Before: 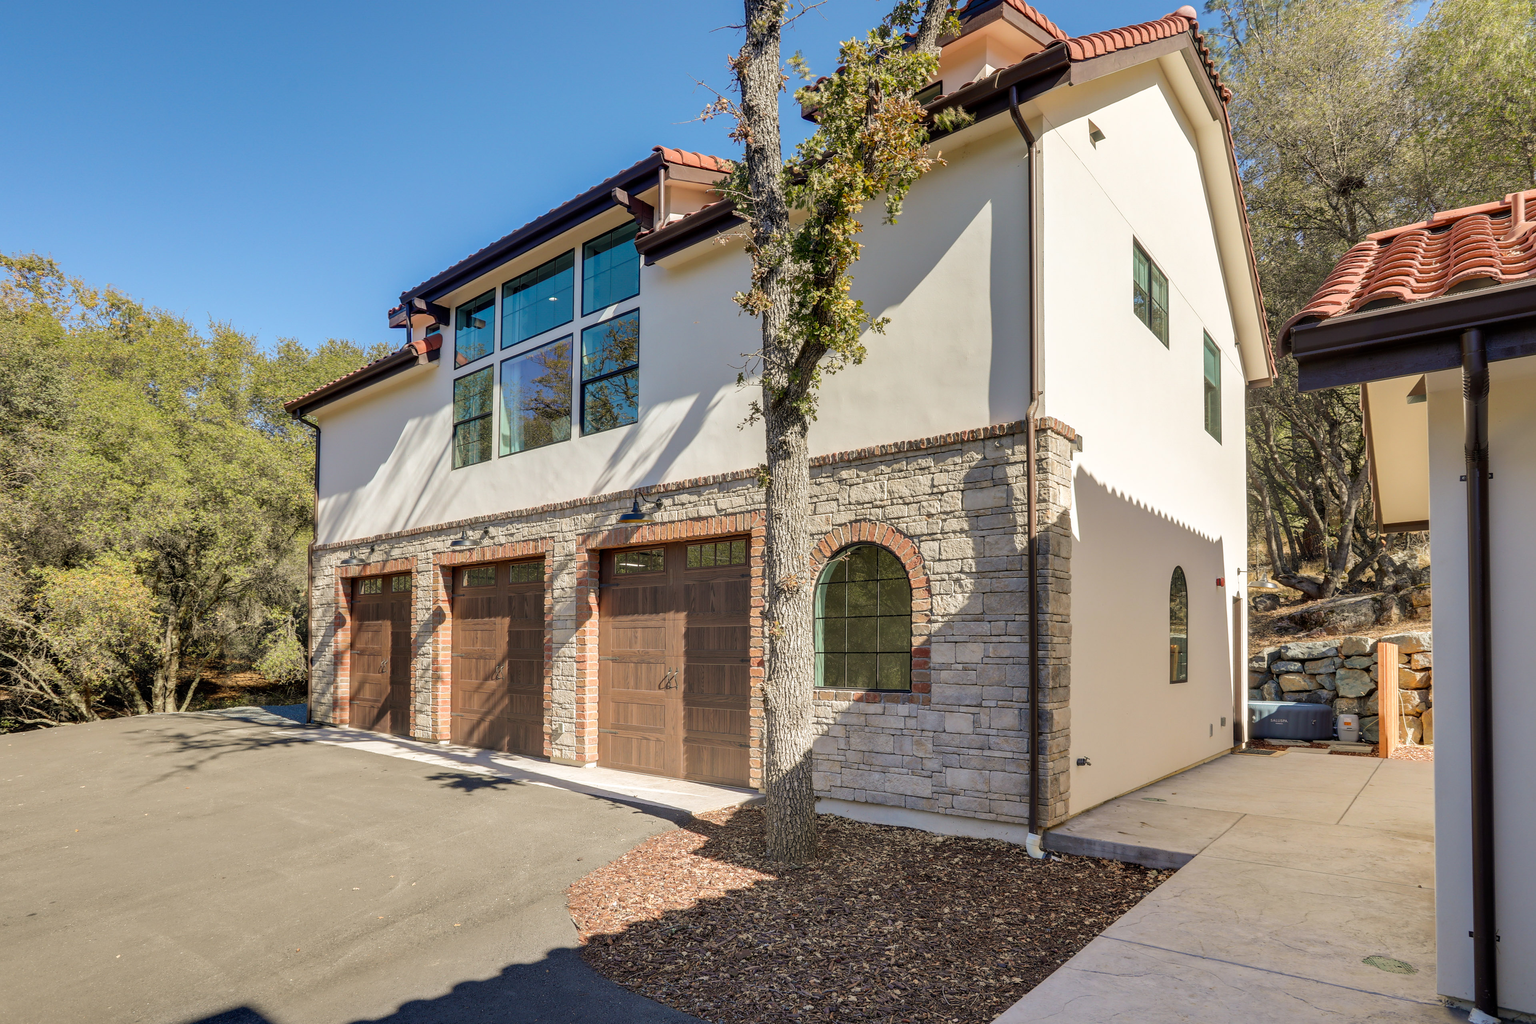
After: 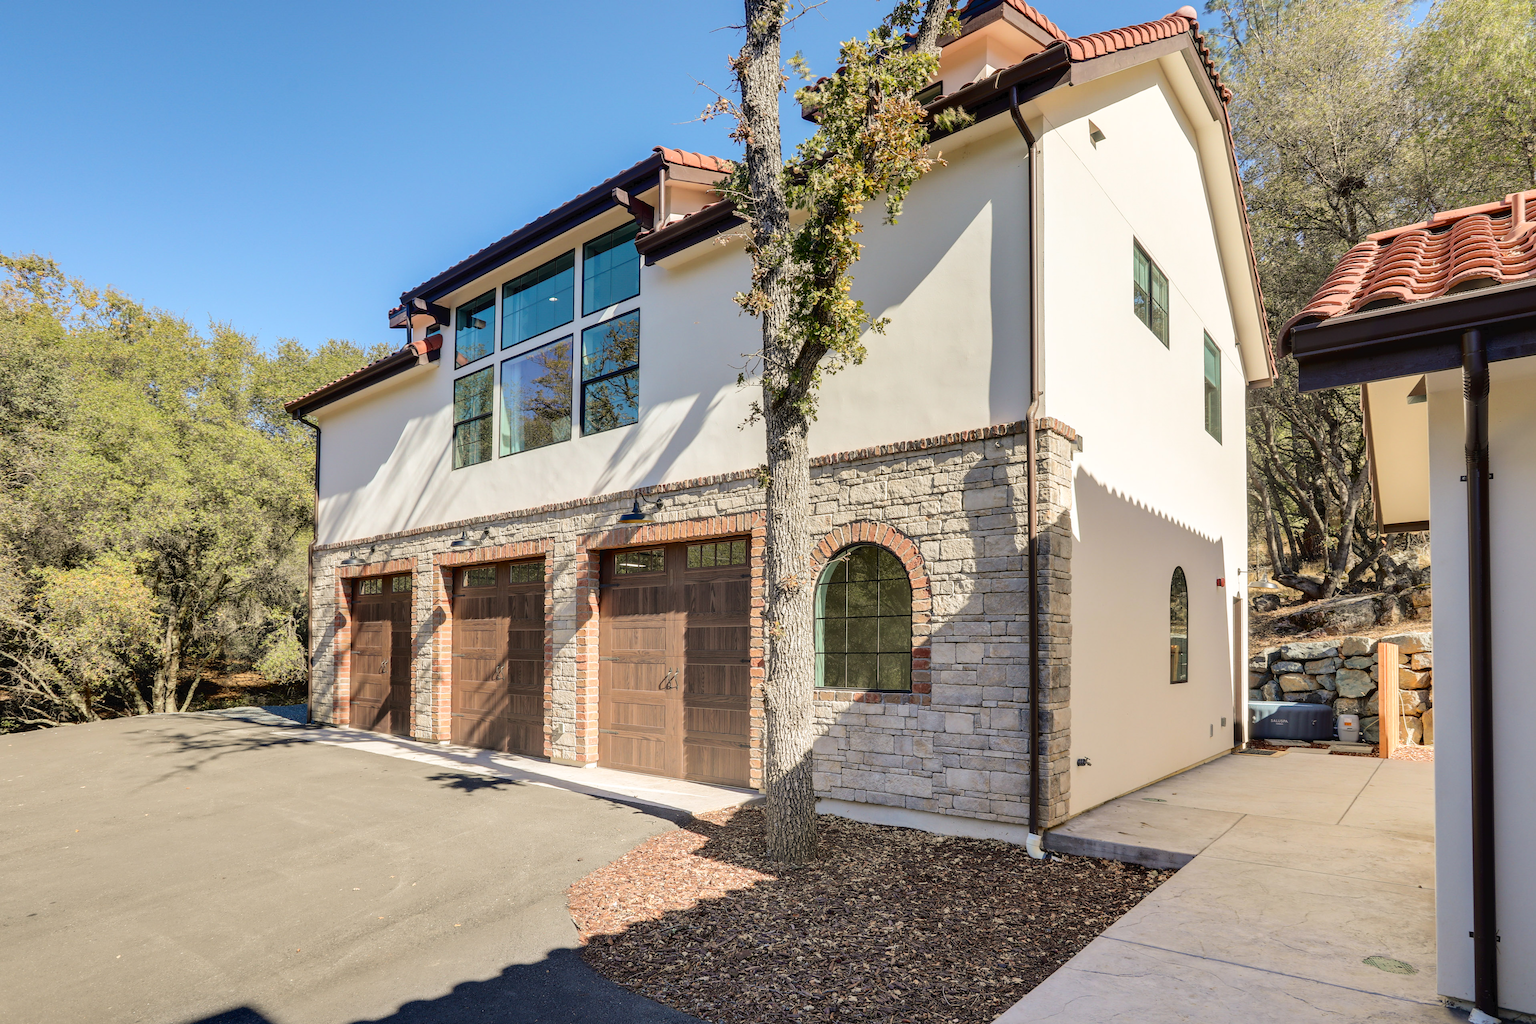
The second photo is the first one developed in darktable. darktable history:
tone curve: curves: ch0 [(0, 0) (0.003, 0.031) (0.011, 0.031) (0.025, 0.03) (0.044, 0.035) (0.069, 0.054) (0.1, 0.081) (0.136, 0.11) (0.177, 0.147) (0.224, 0.209) (0.277, 0.283) (0.335, 0.369) (0.399, 0.44) (0.468, 0.517) (0.543, 0.601) (0.623, 0.684) (0.709, 0.766) (0.801, 0.846) (0.898, 0.927) (1, 1)], color space Lab, independent channels, preserve colors none
